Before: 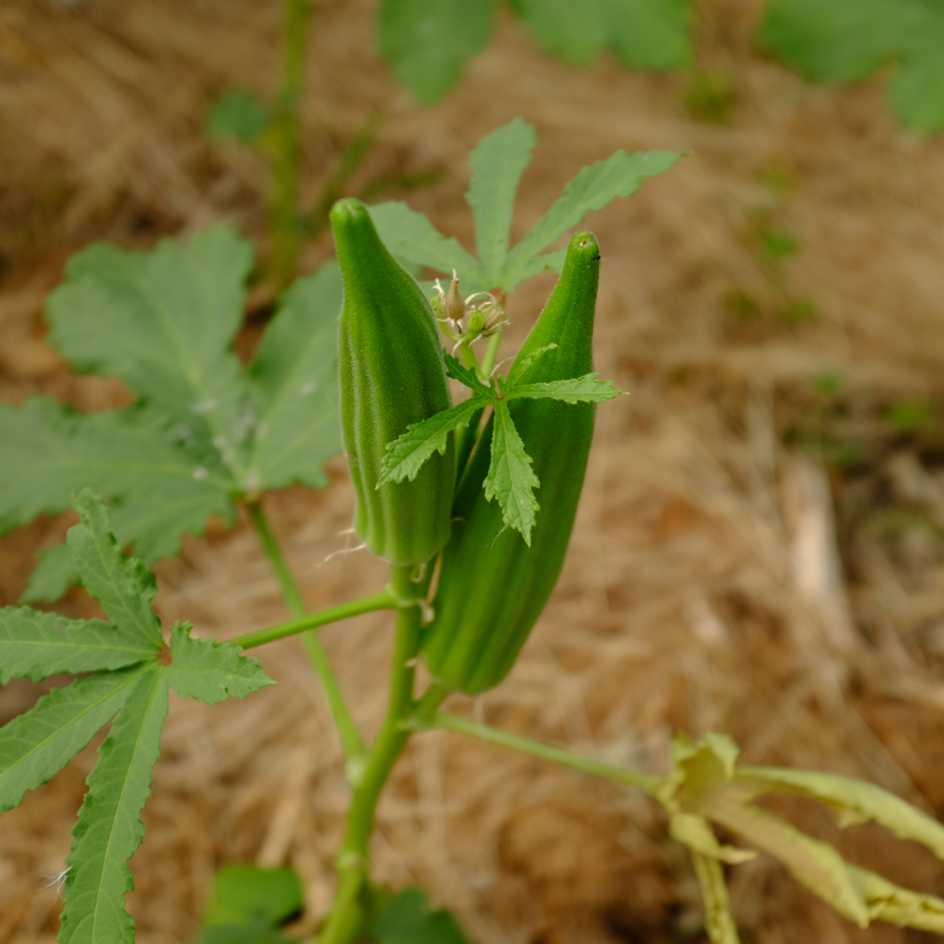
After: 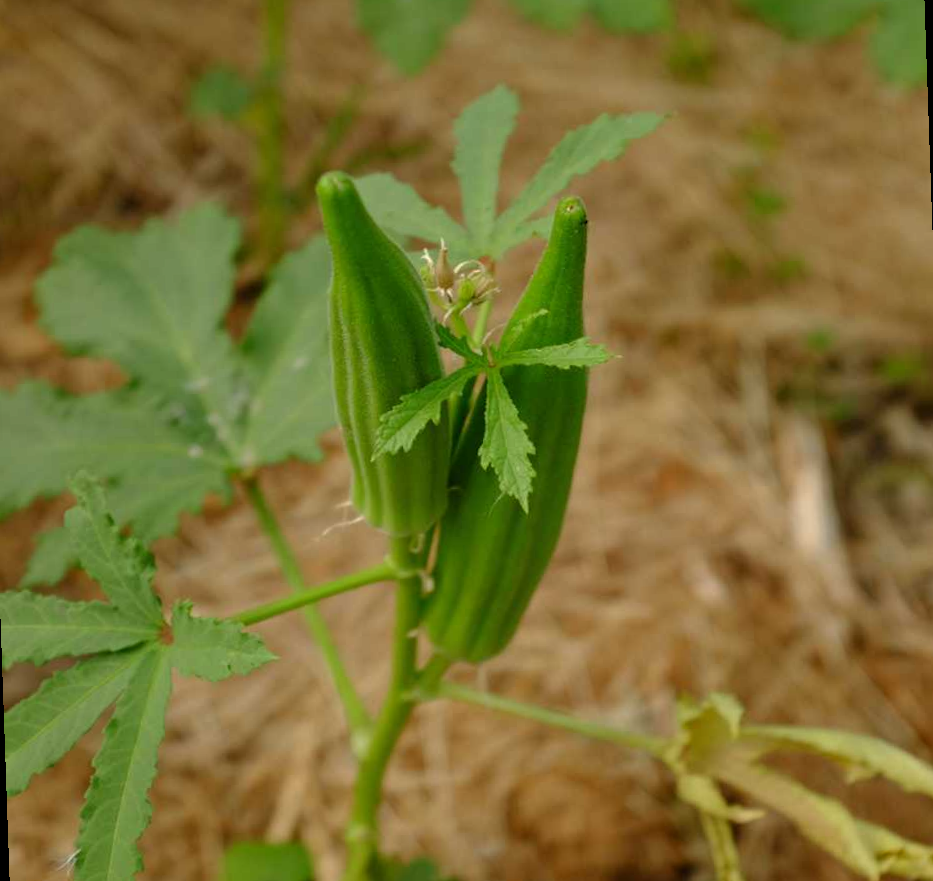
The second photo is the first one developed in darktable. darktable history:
tone equalizer: on, module defaults
rotate and perspective: rotation -2°, crop left 0.022, crop right 0.978, crop top 0.049, crop bottom 0.951
